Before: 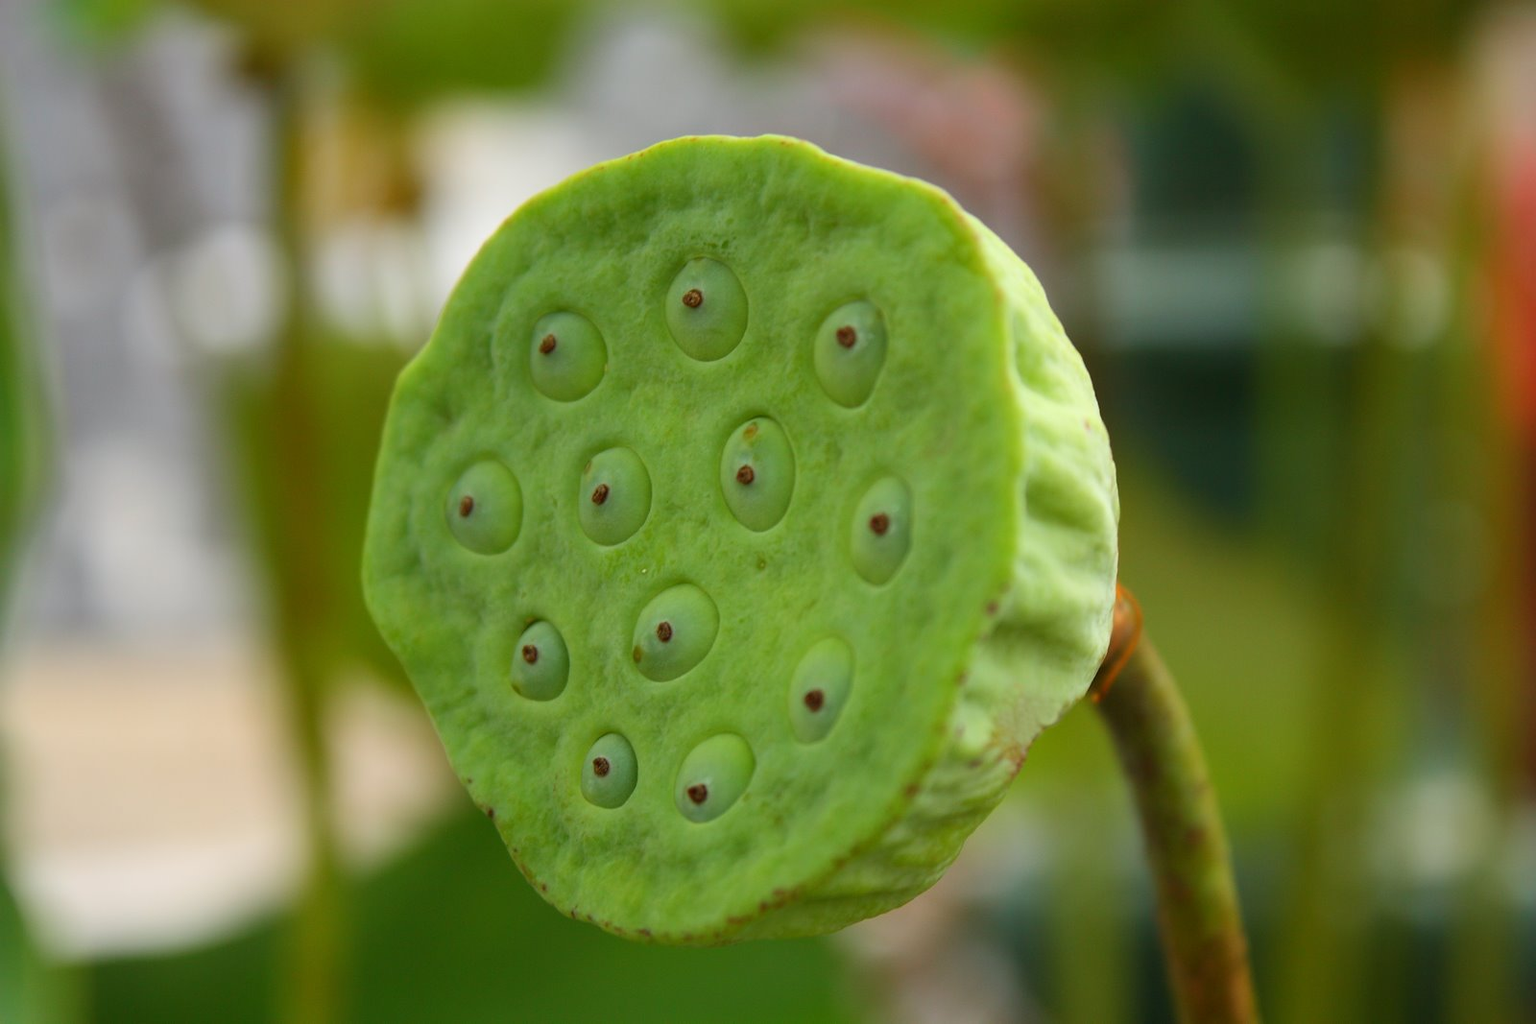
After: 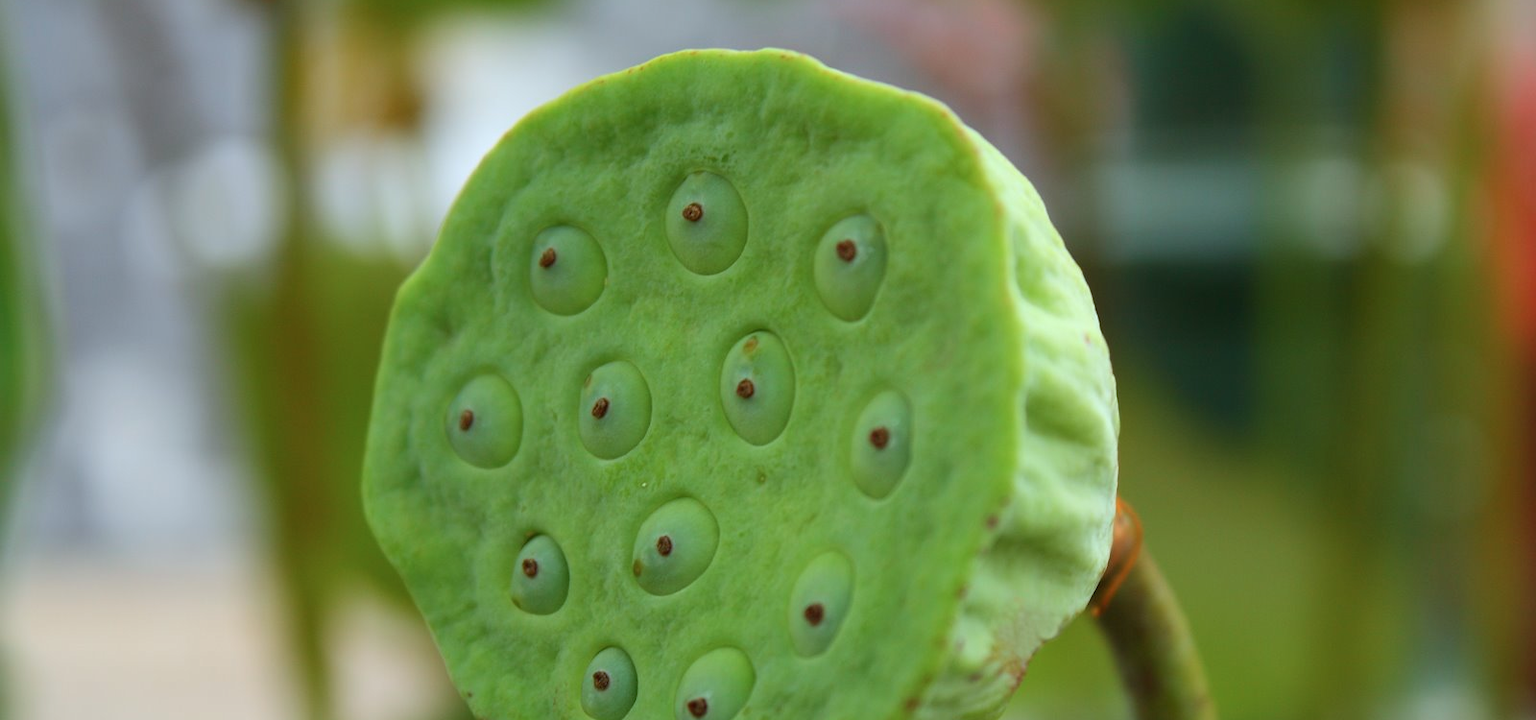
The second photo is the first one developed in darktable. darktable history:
color correction: highlights a* -4.07, highlights b* -11.11
crop and rotate: top 8.465%, bottom 21.178%
